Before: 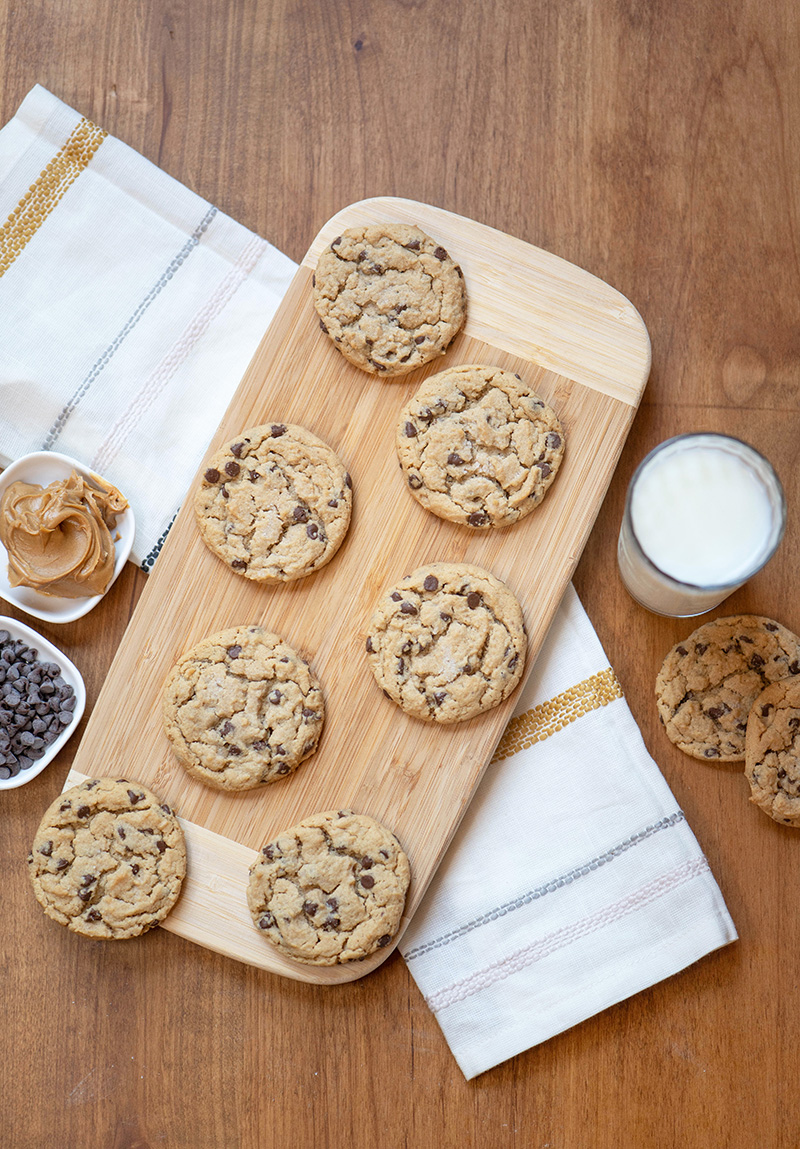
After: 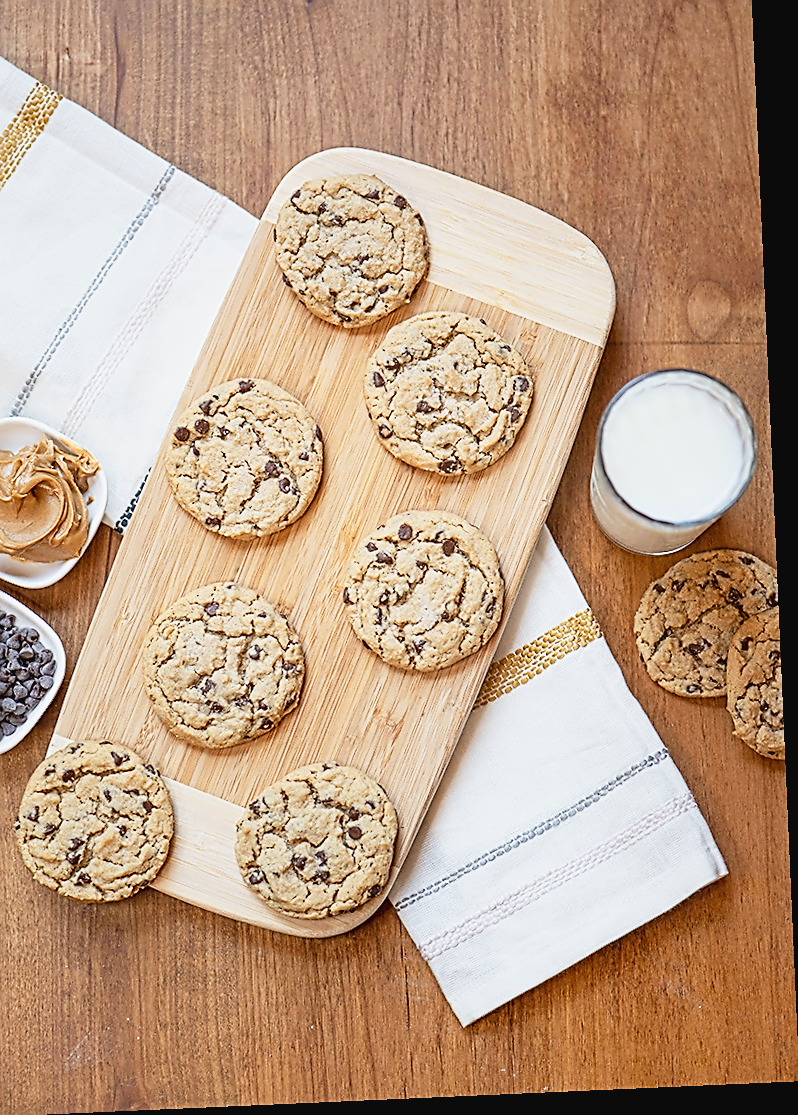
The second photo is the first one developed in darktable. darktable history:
contrast brightness saturation: contrast -0.103, saturation -0.084
crop and rotate: angle 2.53°, left 6.038%, top 5.704%
contrast equalizer: octaves 7, y [[0.5, 0.5, 0.5, 0.515, 0.749, 0.84], [0.5 ×6], [0.5 ×6], [0, 0, 0, 0.001, 0.067, 0.262], [0 ×6]], mix 0.755
sharpen: on, module defaults
tone curve: curves: ch0 [(0, 0) (0.051, 0.03) (0.096, 0.071) (0.243, 0.246) (0.461, 0.515) (0.605, 0.692) (0.761, 0.85) (0.881, 0.933) (1, 0.984)]; ch1 [(0, 0) (0.1, 0.038) (0.318, 0.243) (0.431, 0.384) (0.488, 0.475) (0.499, 0.499) (0.534, 0.546) (0.567, 0.592) (0.601, 0.632) (0.734, 0.809) (1, 1)]; ch2 [(0, 0) (0.297, 0.257) (0.414, 0.379) (0.453, 0.45) (0.479, 0.483) (0.504, 0.499) (0.52, 0.519) (0.541, 0.554) (0.614, 0.652) (0.817, 0.874) (1, 1)], preserve colors none
